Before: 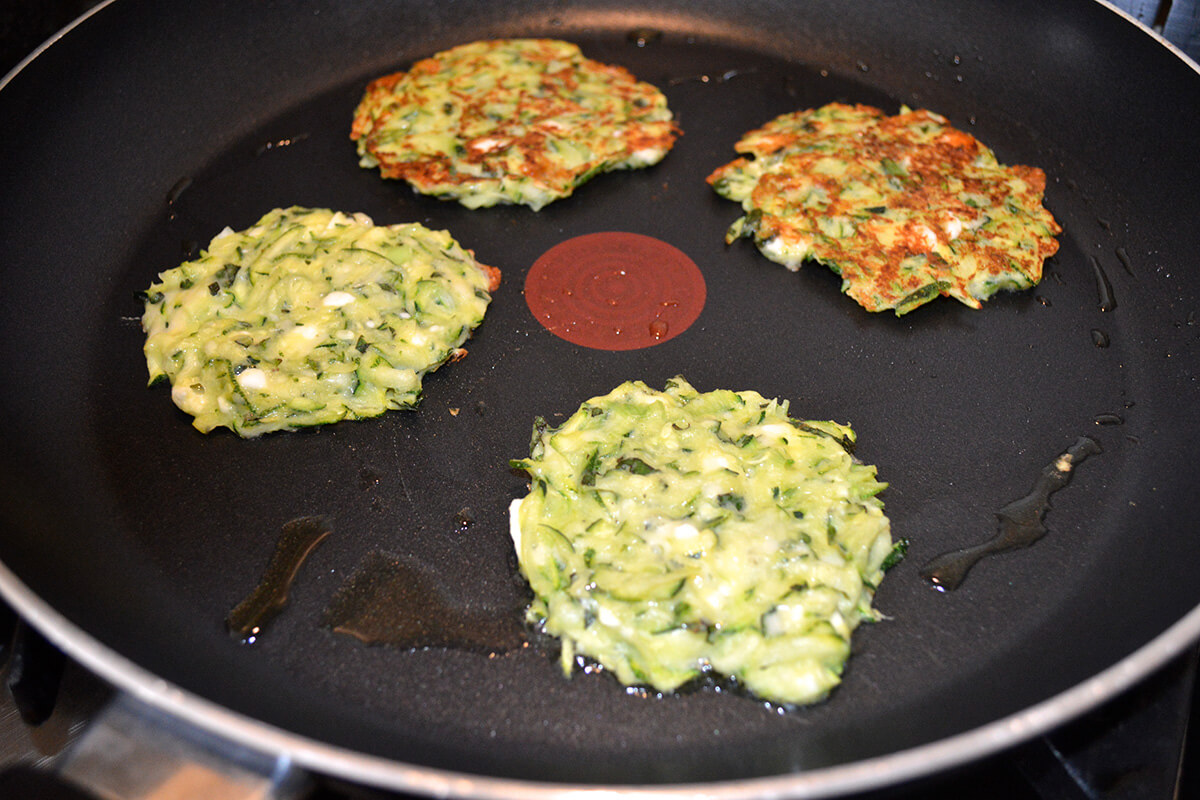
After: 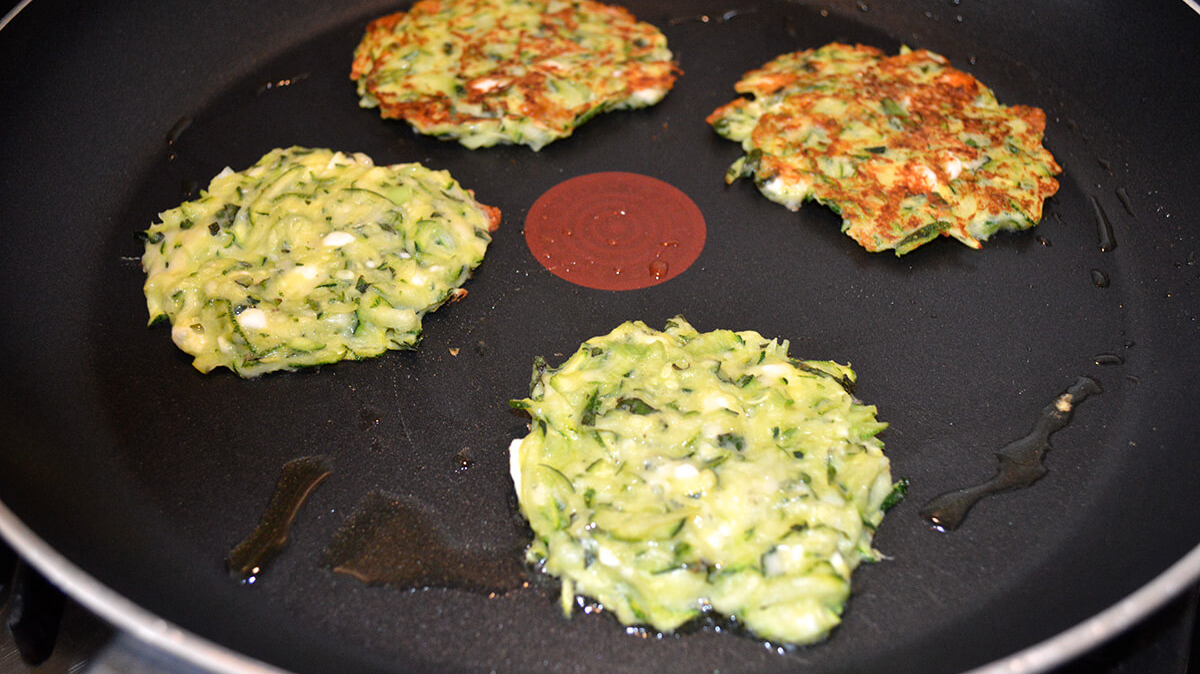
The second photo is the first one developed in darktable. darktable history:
crop: top 7.608%, bottom 8.059%
